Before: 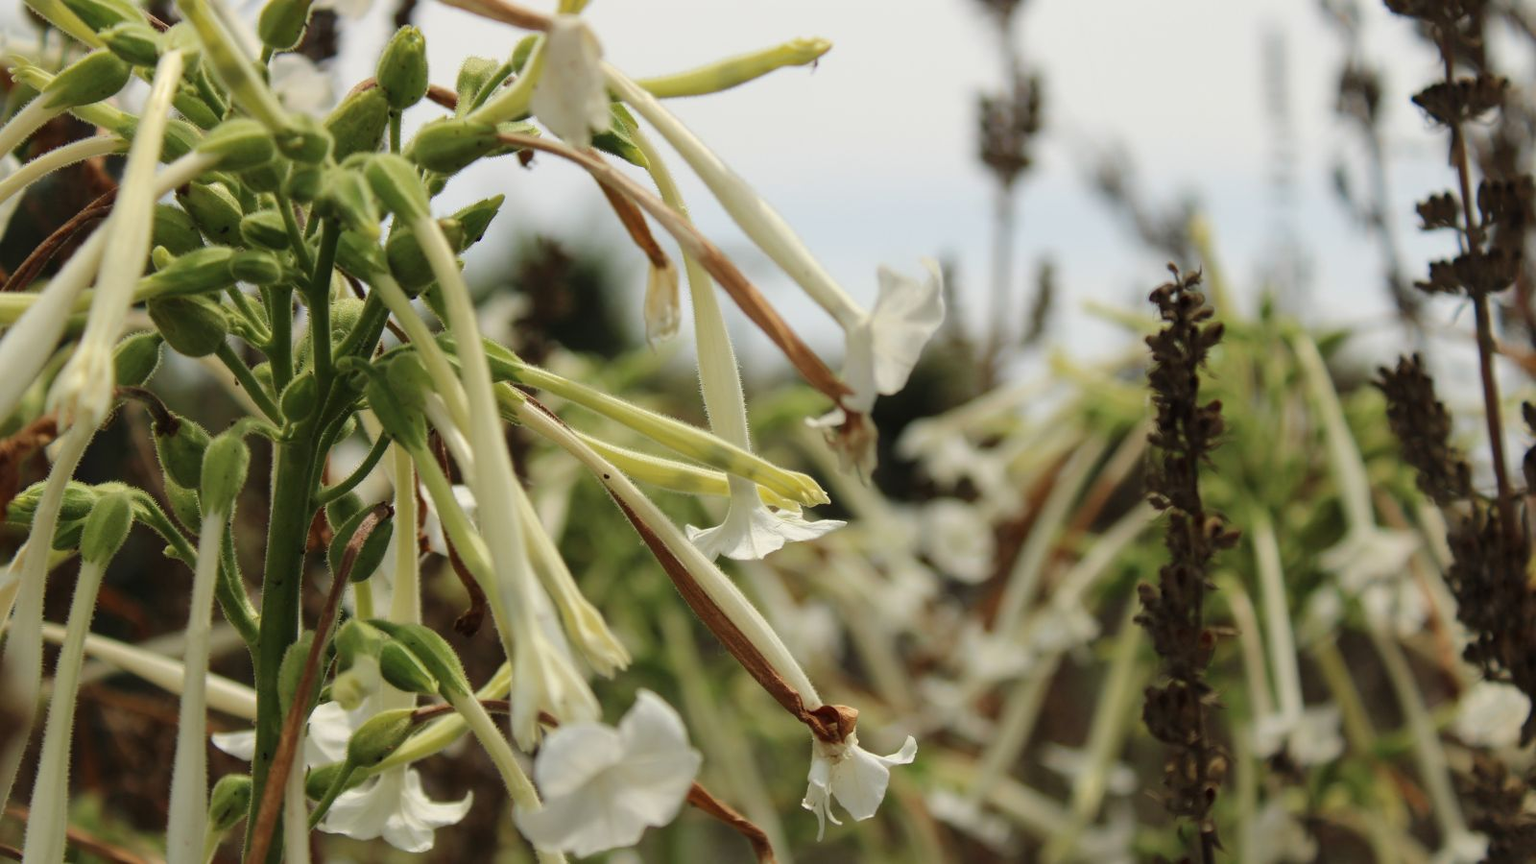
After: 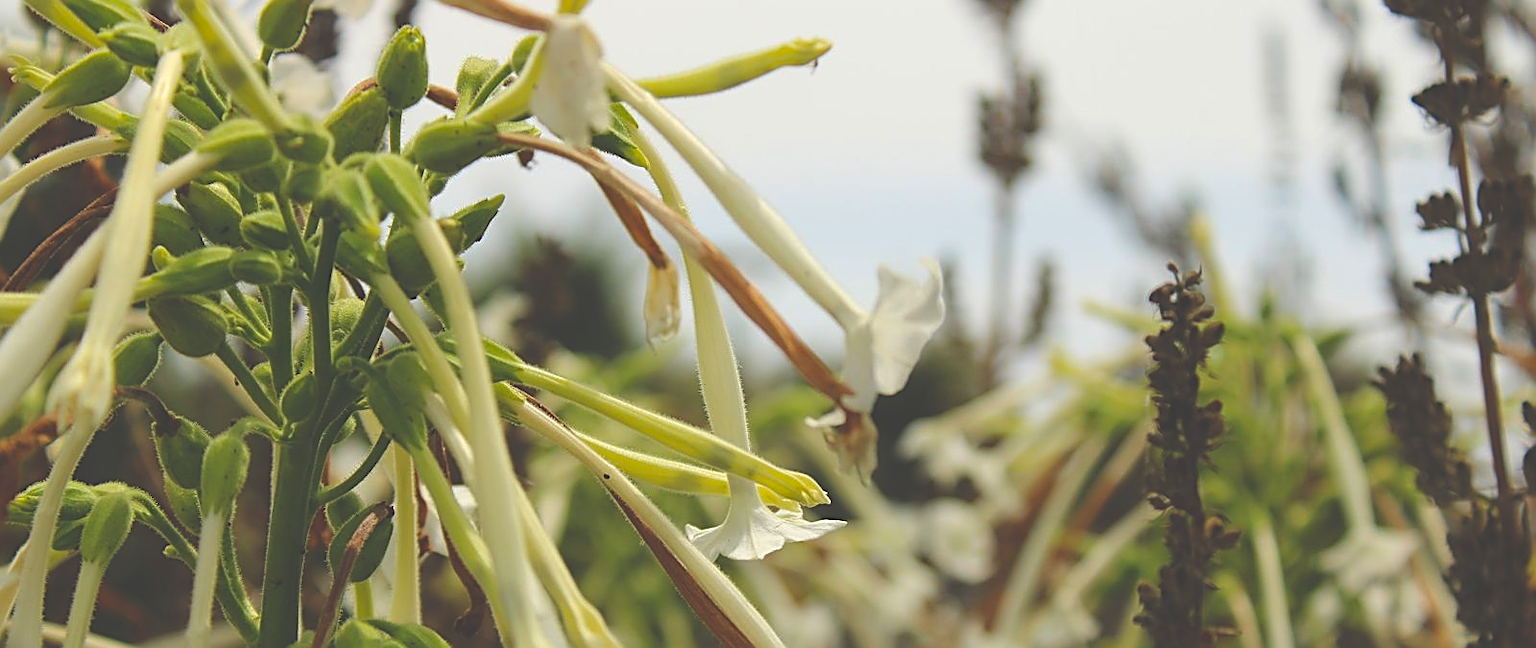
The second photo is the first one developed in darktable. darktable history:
crop: bottom 24.984%
exposure: black level correction -0.042, exposure 0.061 EV, compensate highlight preservation false
sharpen: amount 0.898
color balance rgb: linear chroma grading › global chroma 5.019%, perceptual saturation grading › global saturation 30.395%
